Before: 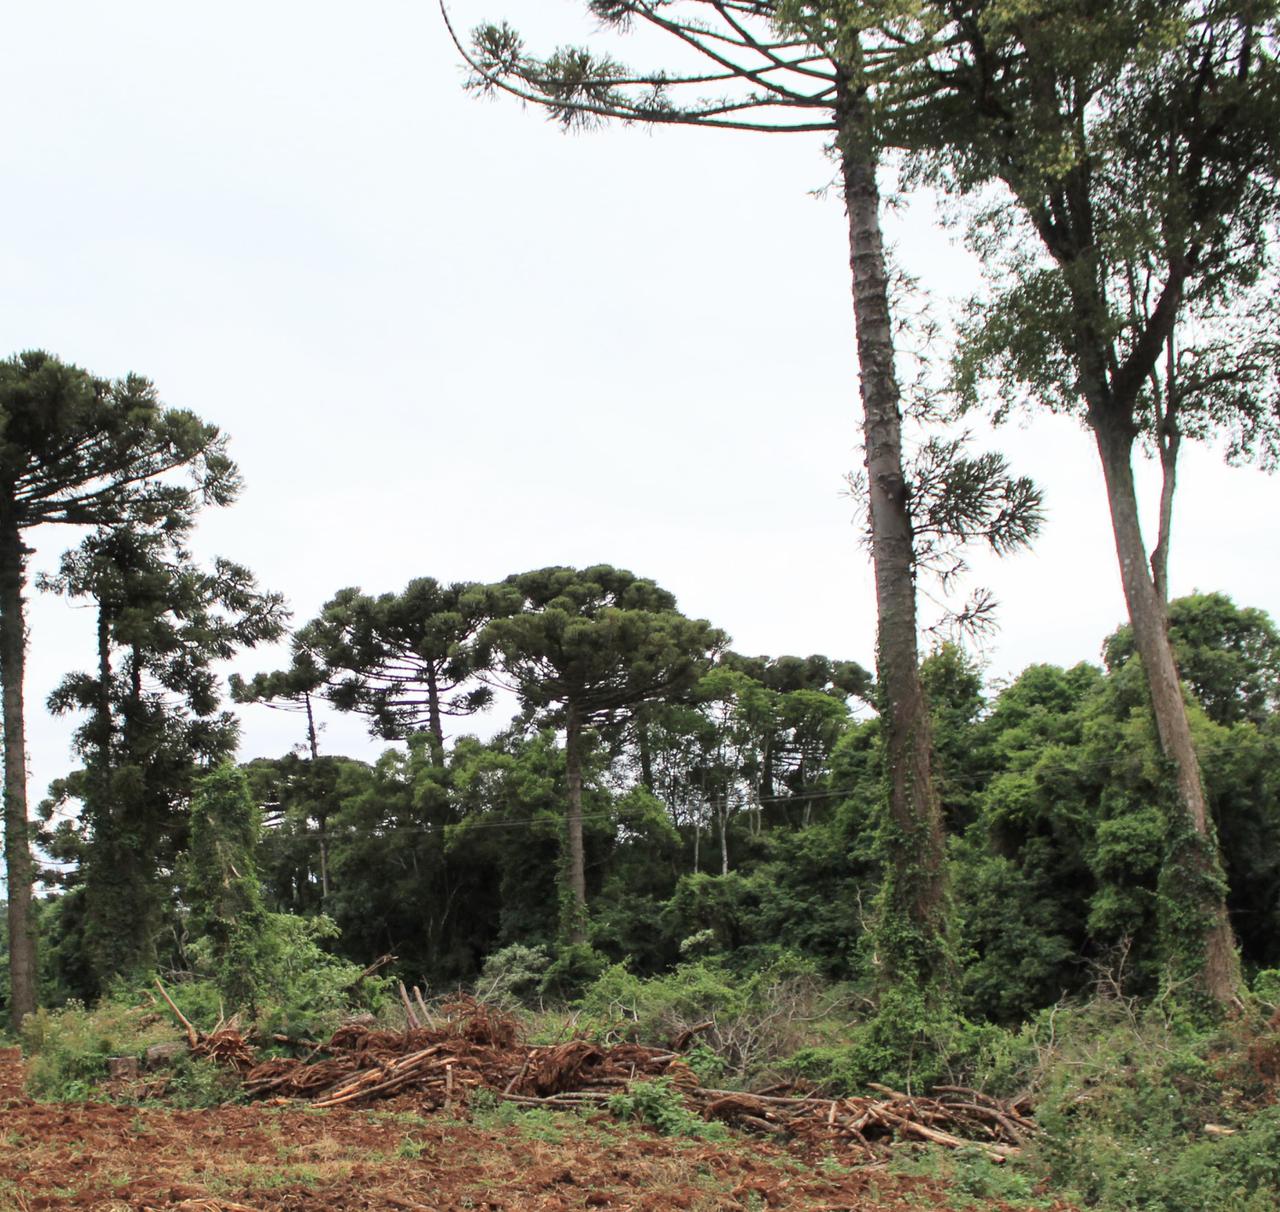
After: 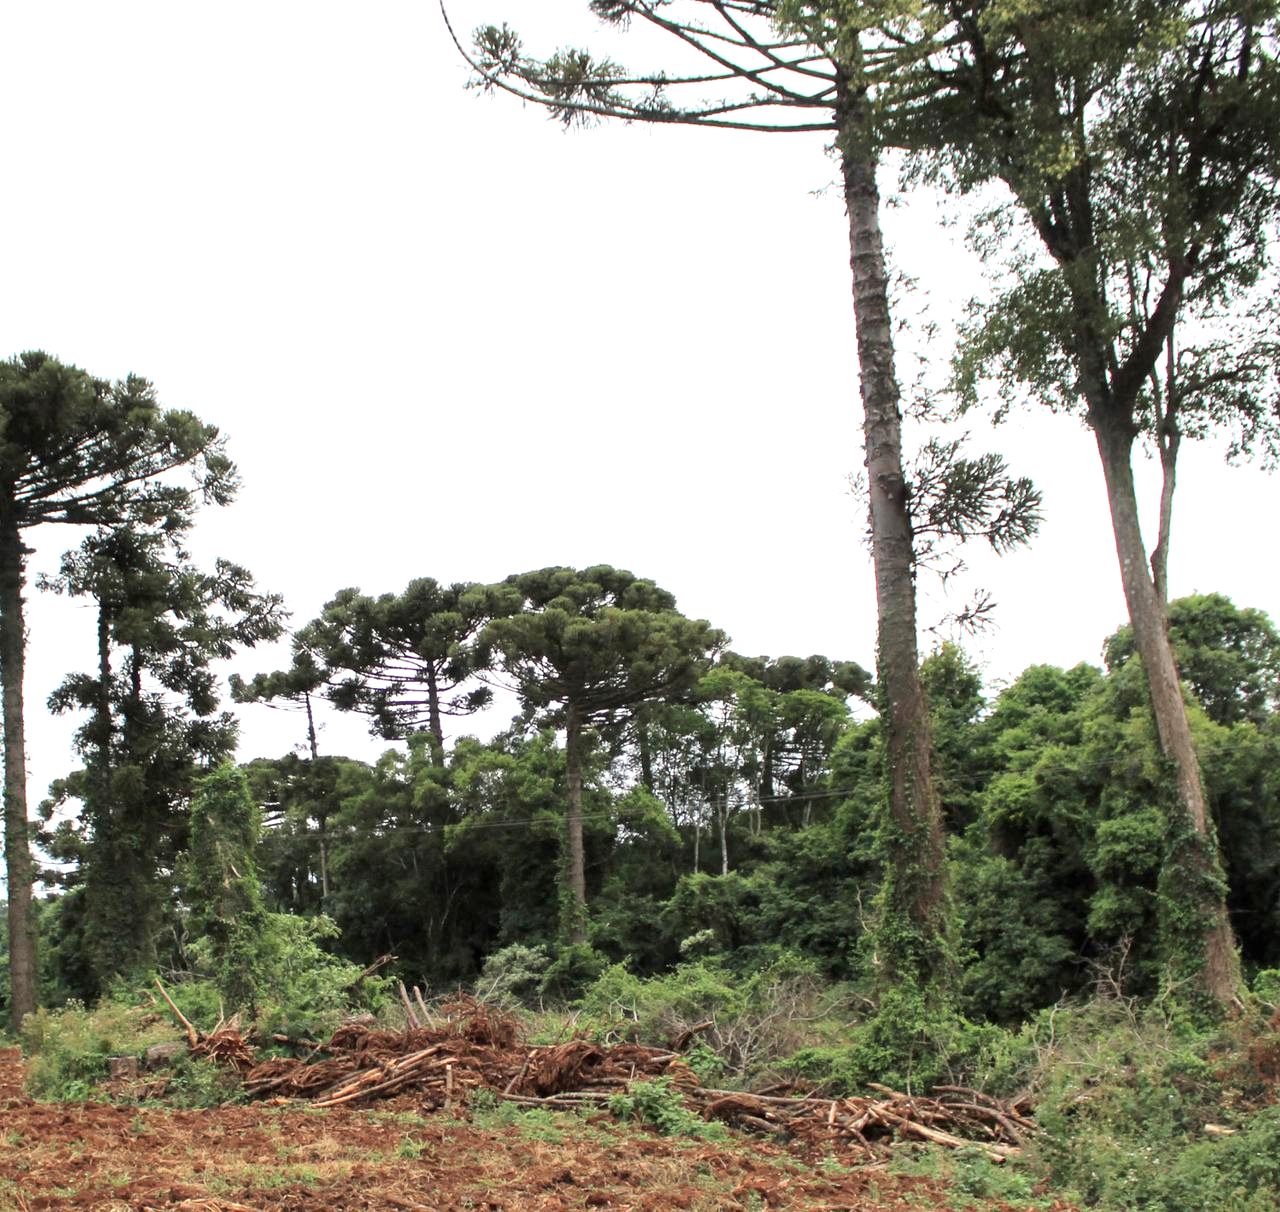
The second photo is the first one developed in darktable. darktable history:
exposure: black level correction 0.001, exposure 0.4 EV, compensate highlight preservation false
